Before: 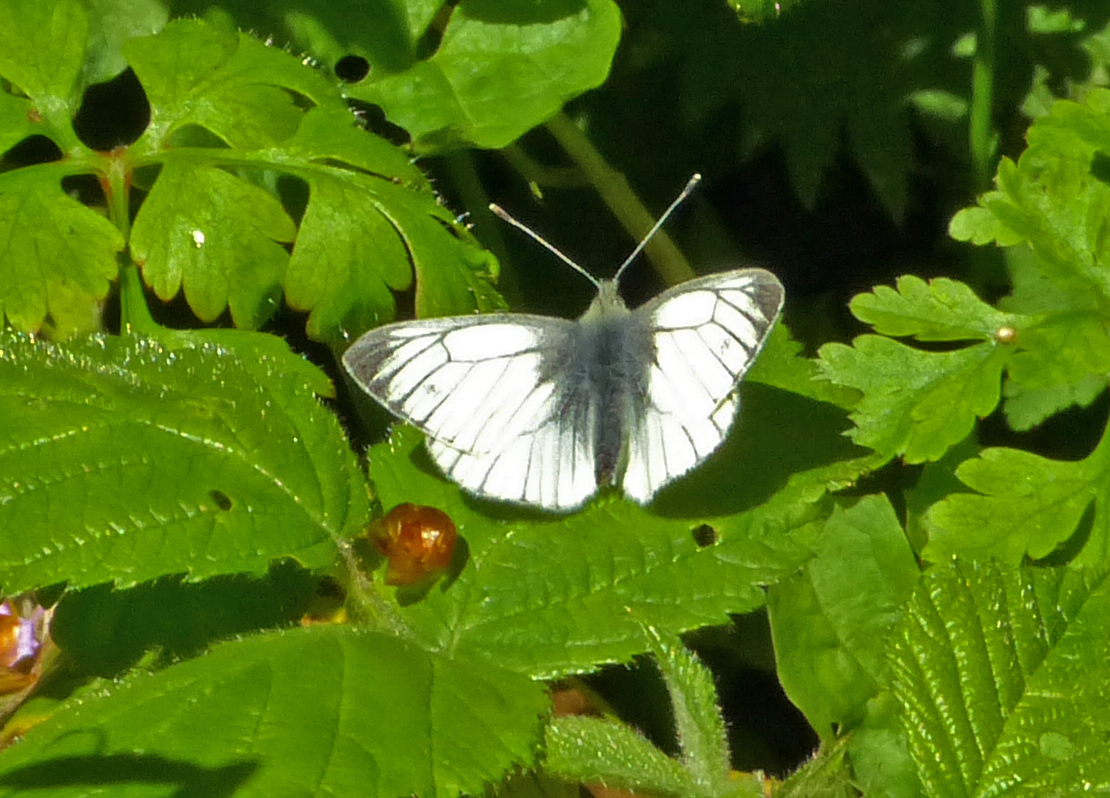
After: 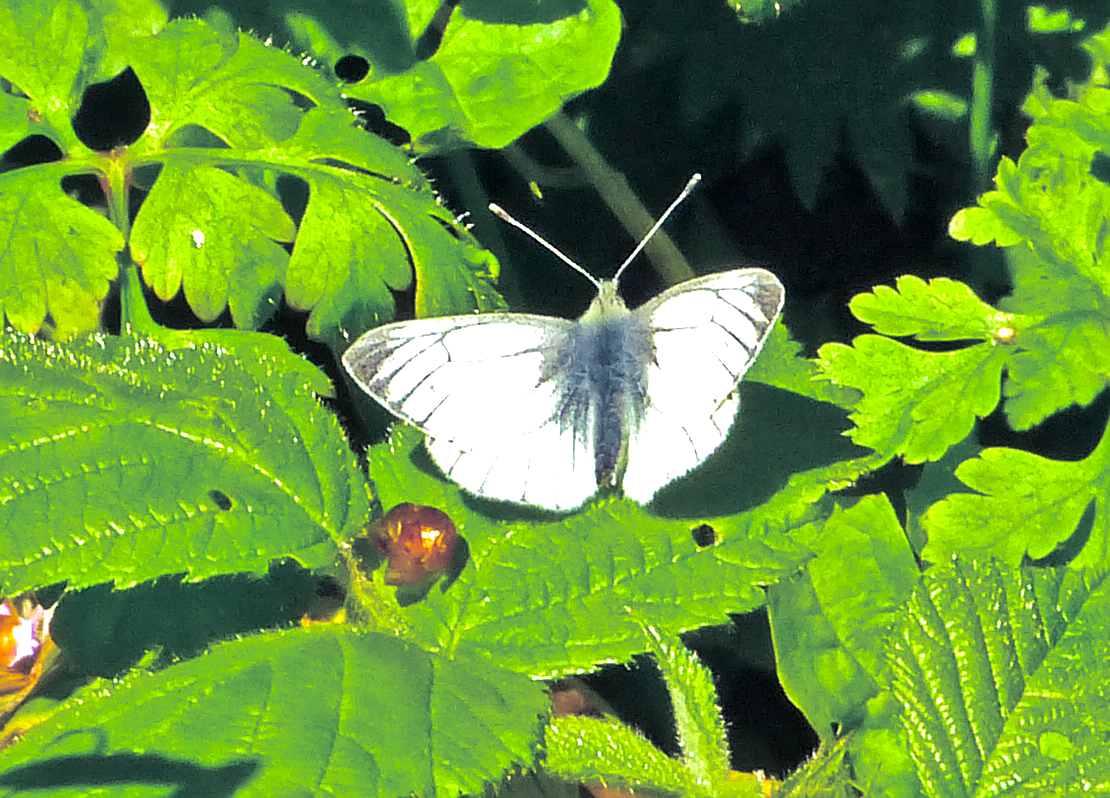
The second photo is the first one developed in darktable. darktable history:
sharpen: on, module defaults
white balance: red 1.004, blue 1.096
exposure: black level correction 0, exposure 1.1 EV, compensate highlight preservation false
split-toning: shadows › hue 230.4°
color balance rgb: perceptual saturation grading › global saturation 45%, perceptual saturation grading › highlights -25%, perceptual saturation grading › shadows 50%, perceptual brilliance grading › global brilliance 3%, global vibrance 3%
